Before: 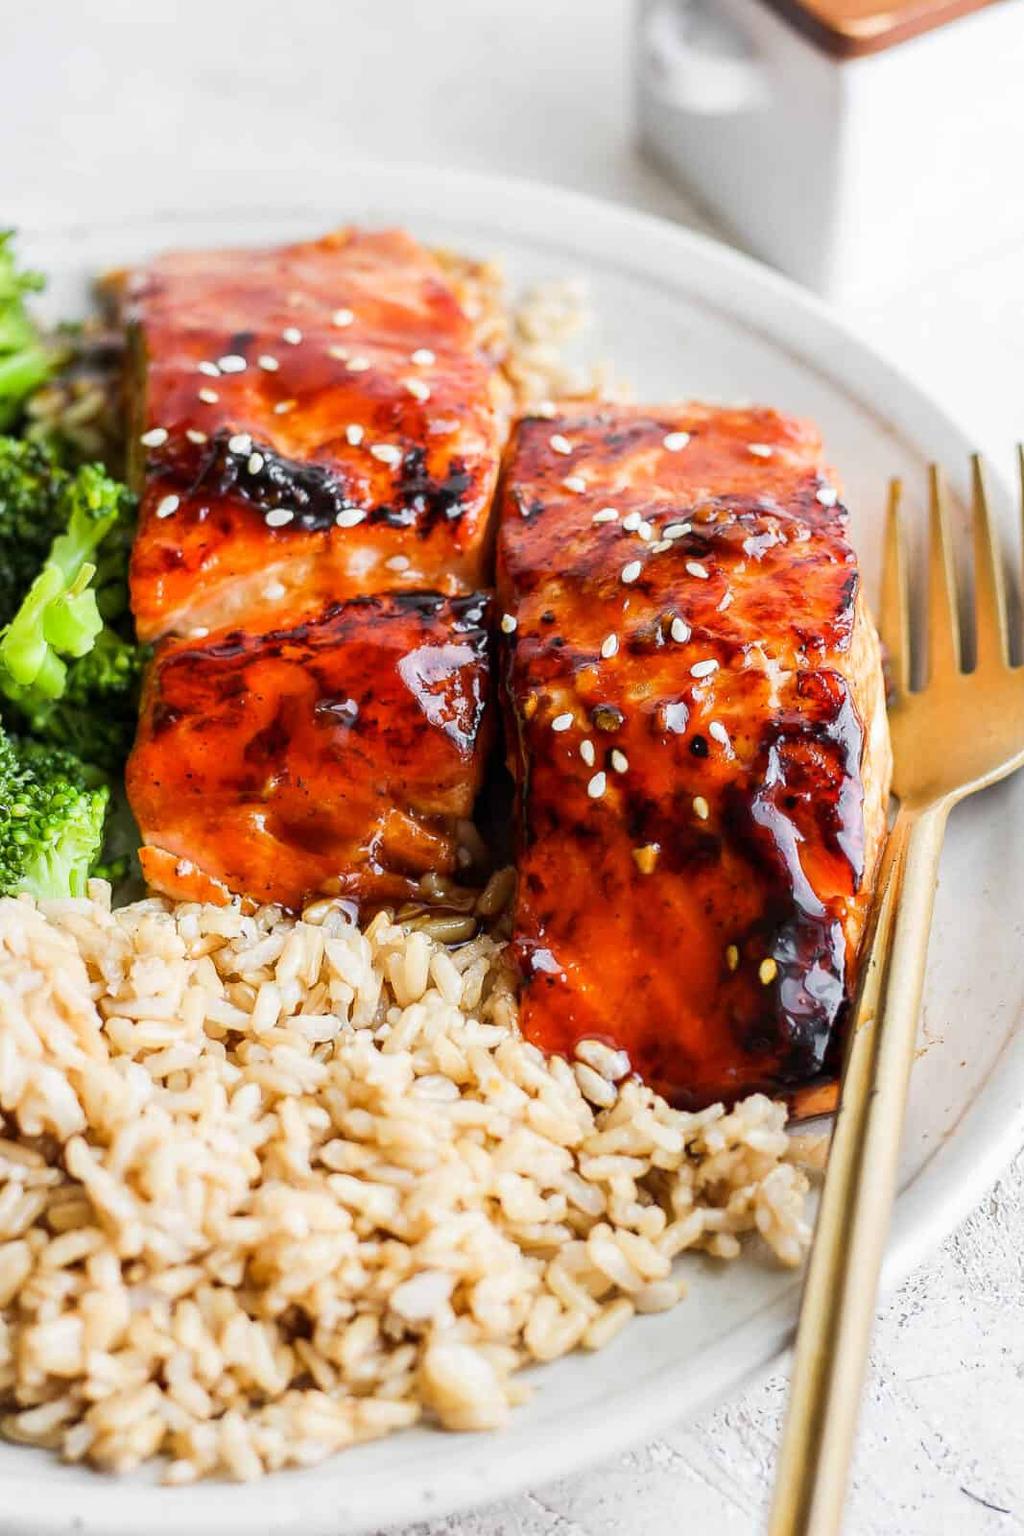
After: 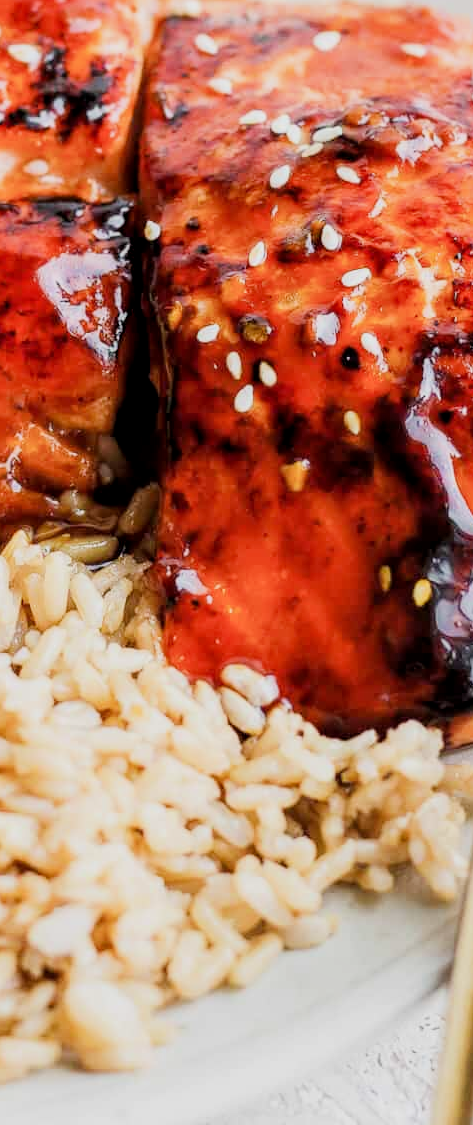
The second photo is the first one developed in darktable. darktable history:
crop: left 35.432%, top 26.233%, right 20.145%, bottom 3.432%
exposure: black level correction 0, exposure 0.5 EV, compensate highlight preservation false
filmic rgb: black relative exposure -7.65 EV, white relative exposure 4.56 EV, hardness 3.61
local contrast: highlights 100%, shadows 100%, detail 120%, midtone range 0.2
